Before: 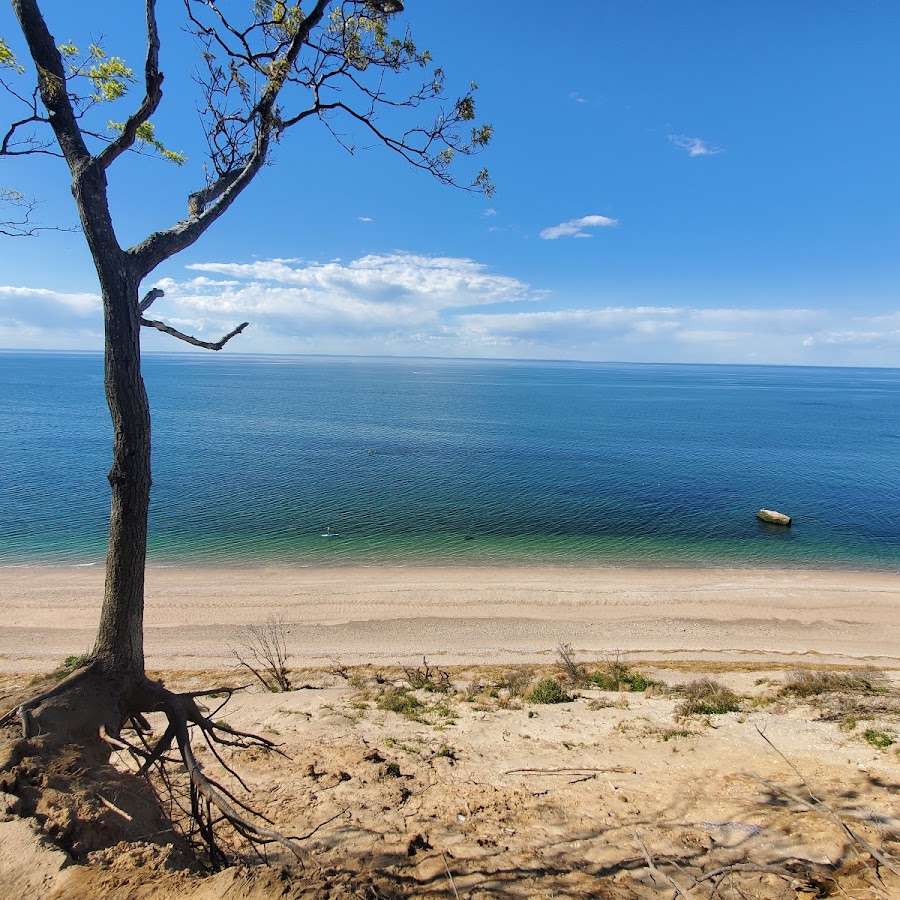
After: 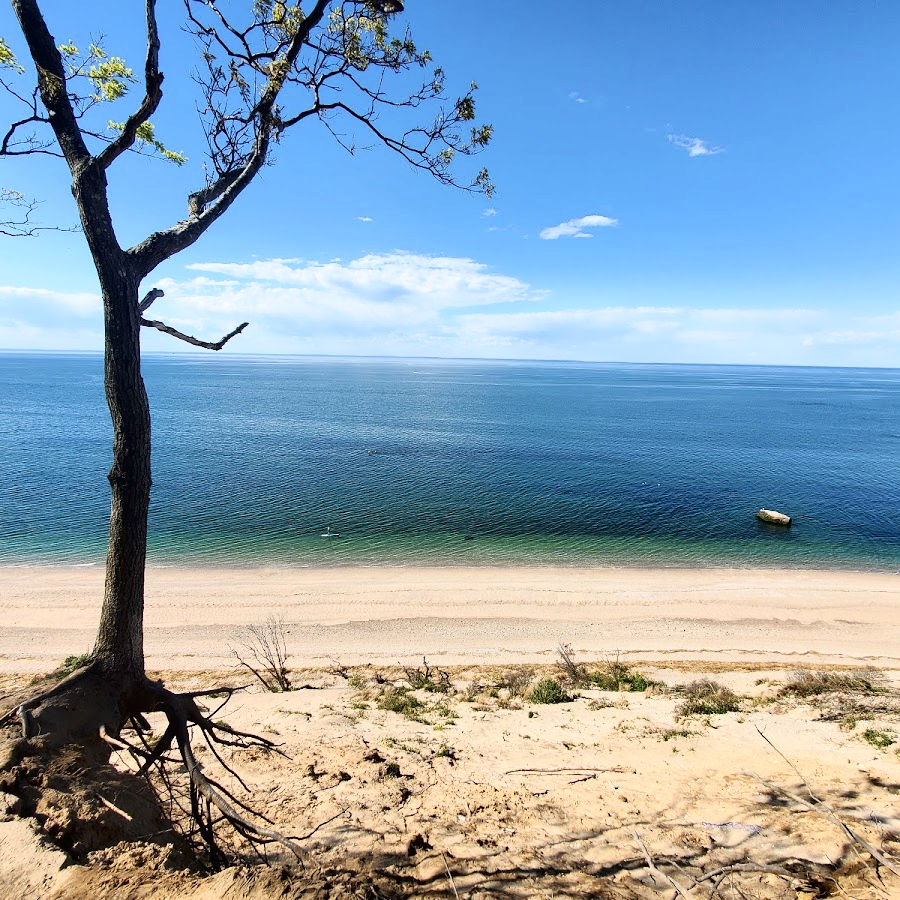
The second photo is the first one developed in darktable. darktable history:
tone curve: curves: ch0 [(0.016, 0.011) (0.084, 0.026) (0.469, 0.508) (0.721, 0.862) (1, 1)], color space Lab, independent channels, preserve colors none
